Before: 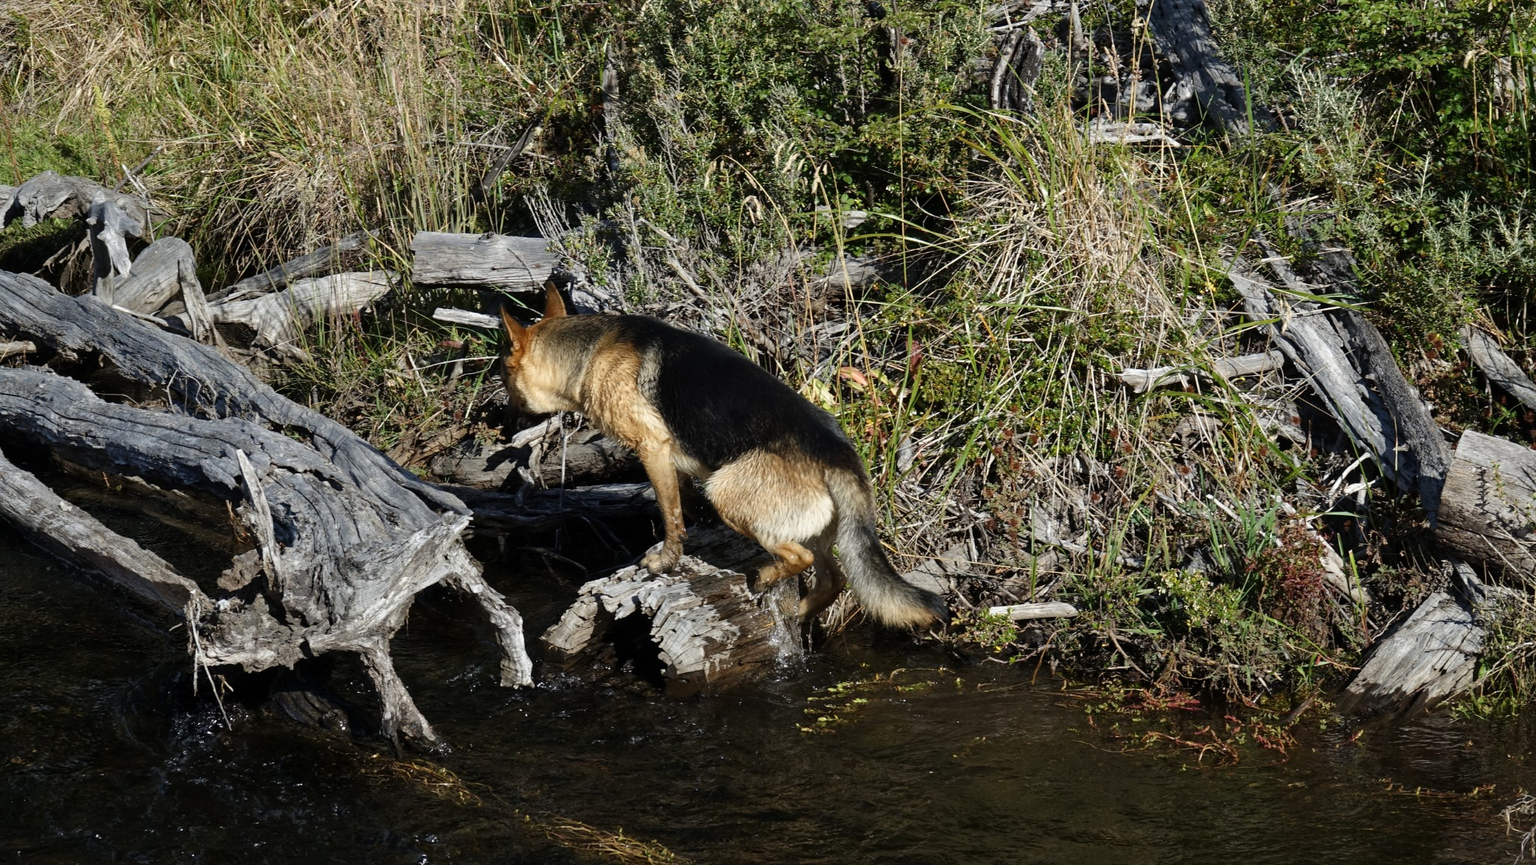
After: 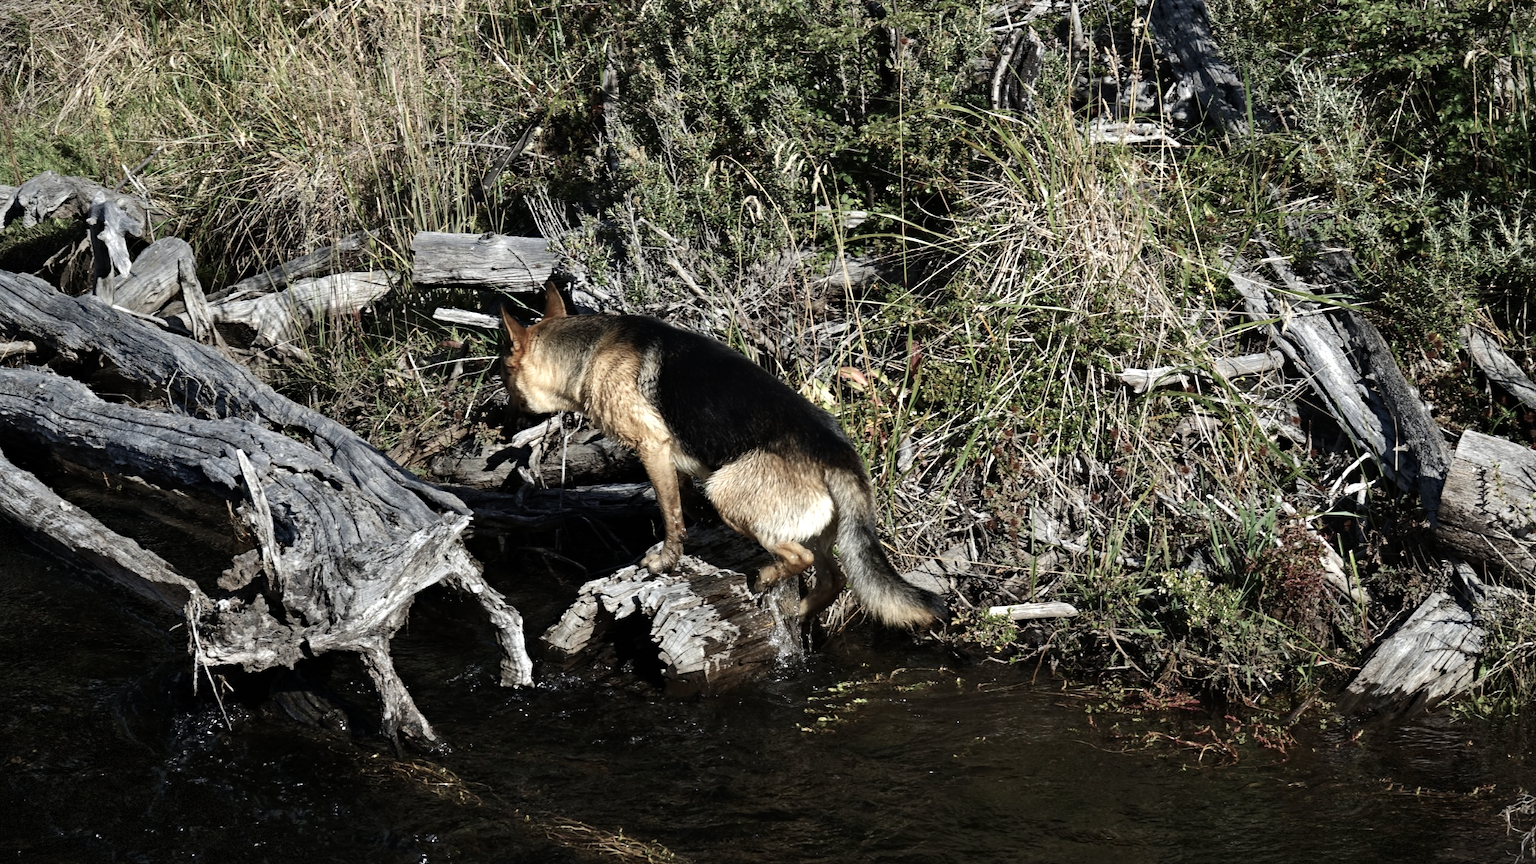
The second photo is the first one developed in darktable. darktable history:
tone equalizer: -8 EV -0.417 EV, -7 EV -0.389 EV, -6 EV -0.333 EV, -5 EV -0.222 EV, -3 EV 0.222 EV, -2 EV 0.333 EV, -1 EV 0.389 EV, +0 EV 0.417 EV, edges refinement/feathering 500, mask exposure compensation -1.57 EV, preserve details no
haze removal: compatibility mode true, adaptive false
color balance: input saturation 100.43%, contrast fulcrum 14.22%, output saturation 70.41%
vignetting: fall-off start 100%, brightness -0.406, saturation -0.3, width/height ratio 1.324, dithering 8-bit output, unbound false
